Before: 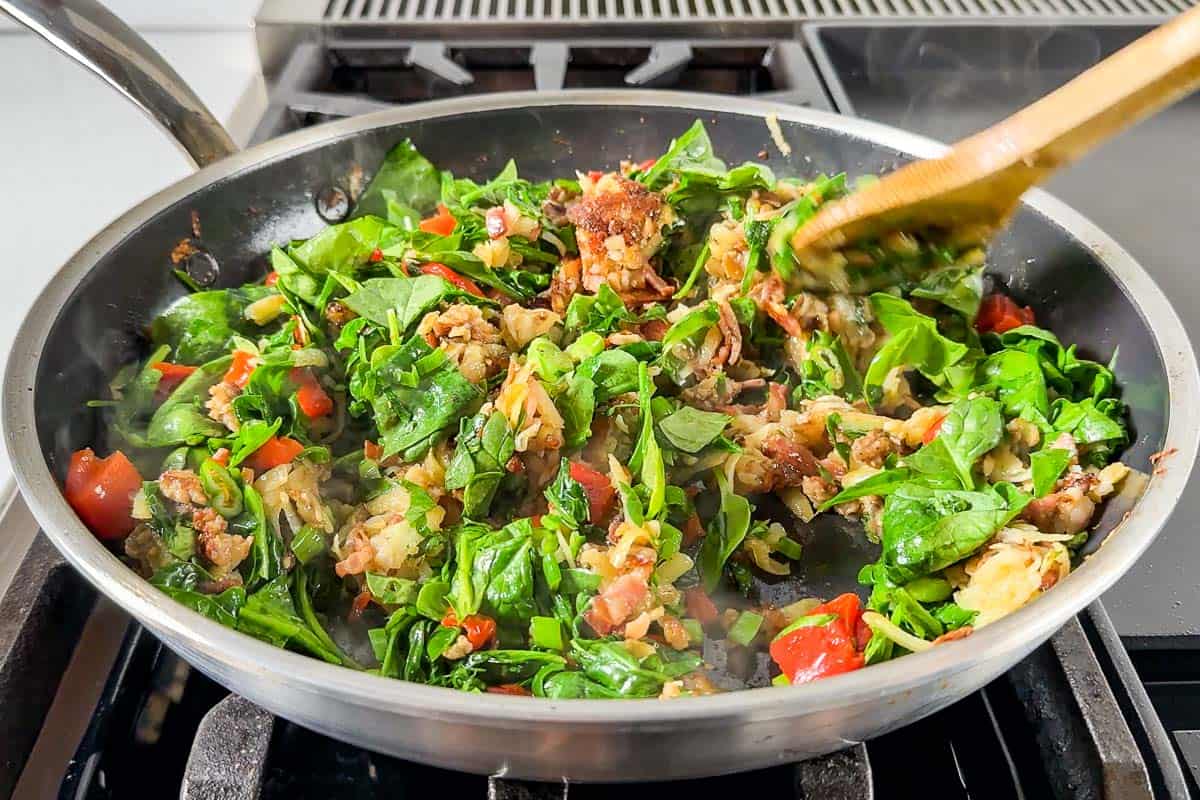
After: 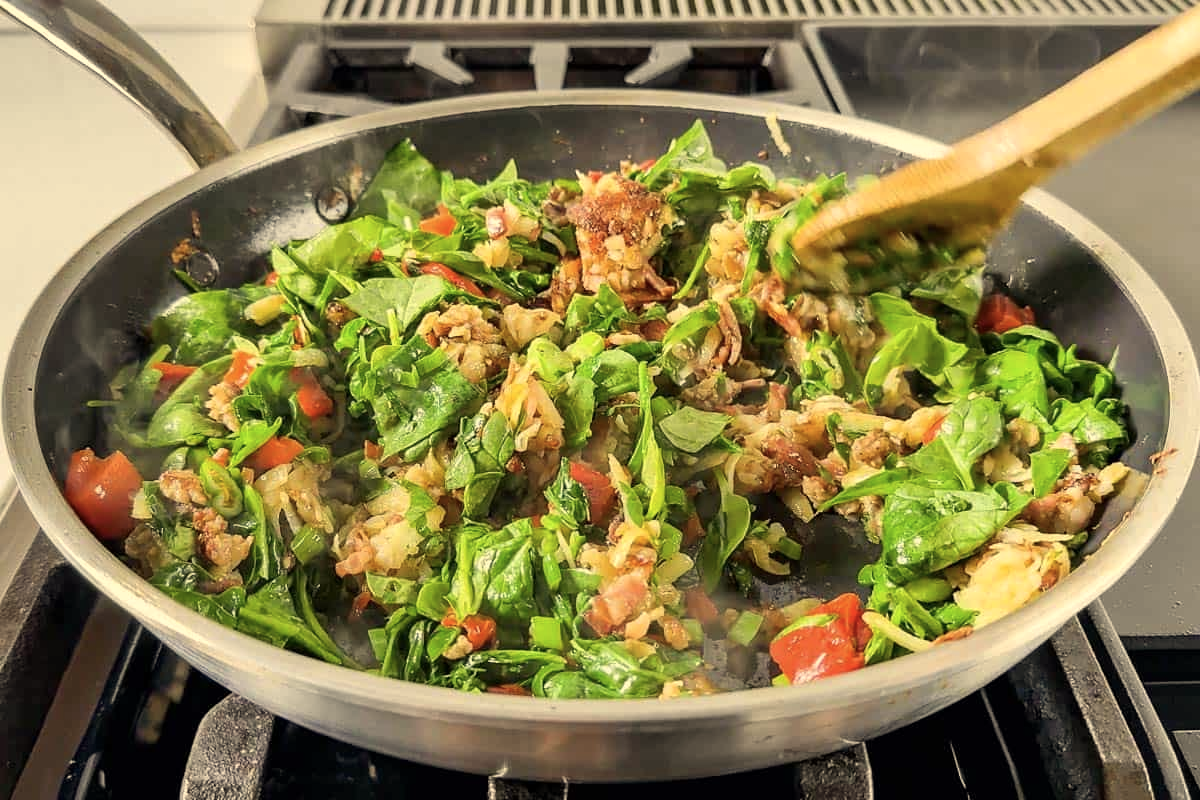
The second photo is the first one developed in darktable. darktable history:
color balance: input saturation 80.07%
color correction: highlights a* 2.72, highlights b* 22.8
